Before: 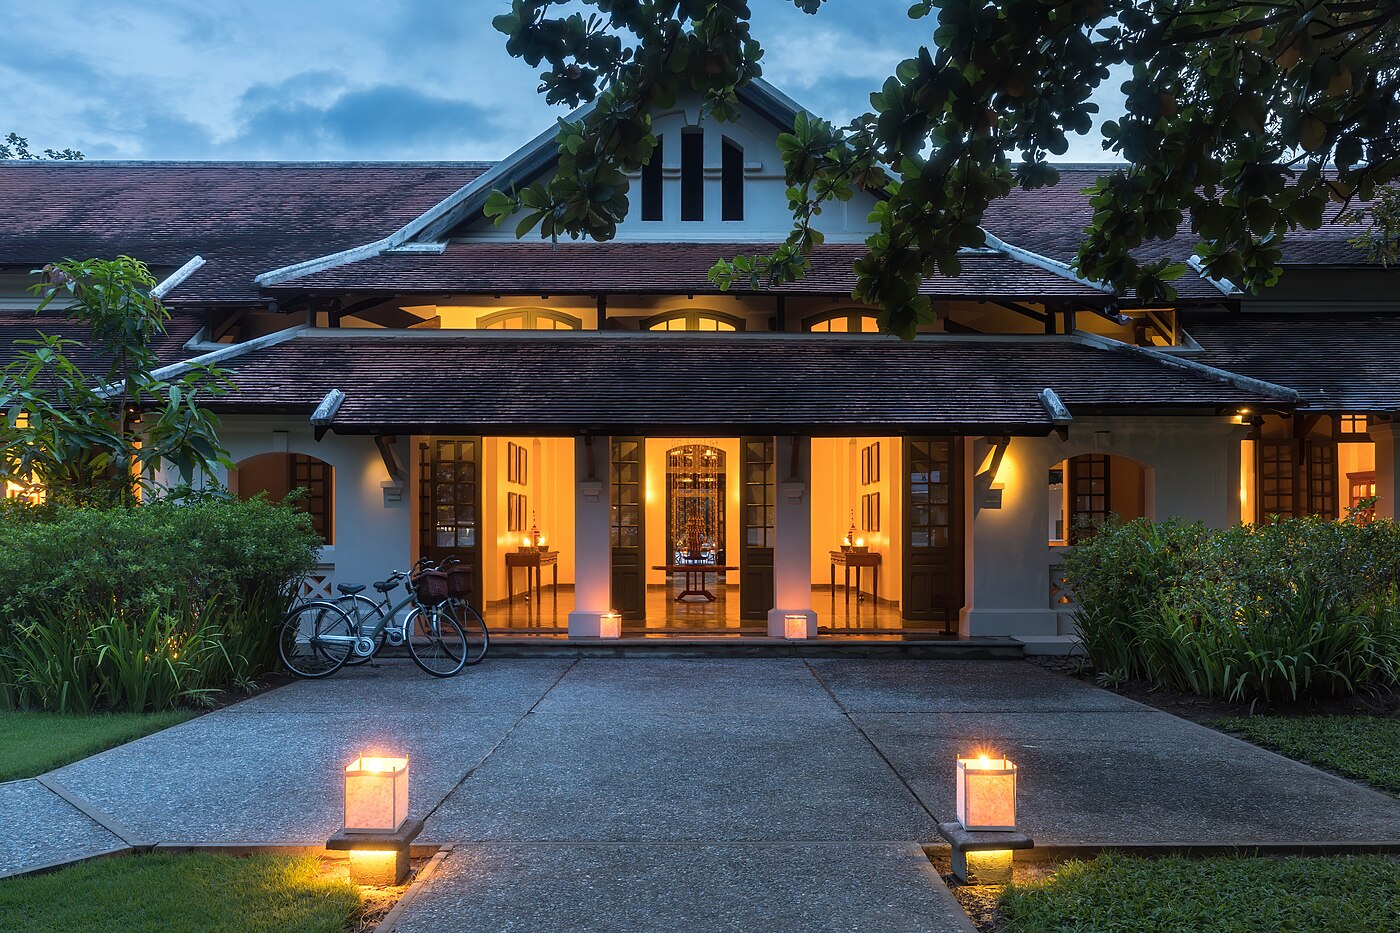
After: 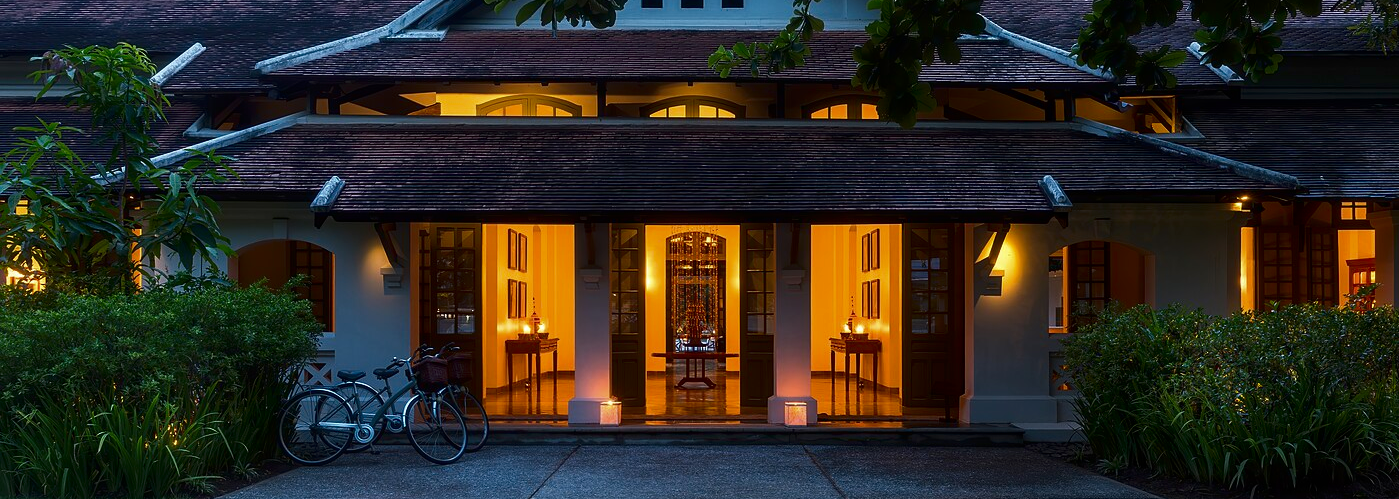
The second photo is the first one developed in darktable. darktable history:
crop and rotate: top 23.043%, bottom 23.437%
tone equalizer: on, module defaults
contrast brightness saturation: brightness -0.2, saturation 0.08
